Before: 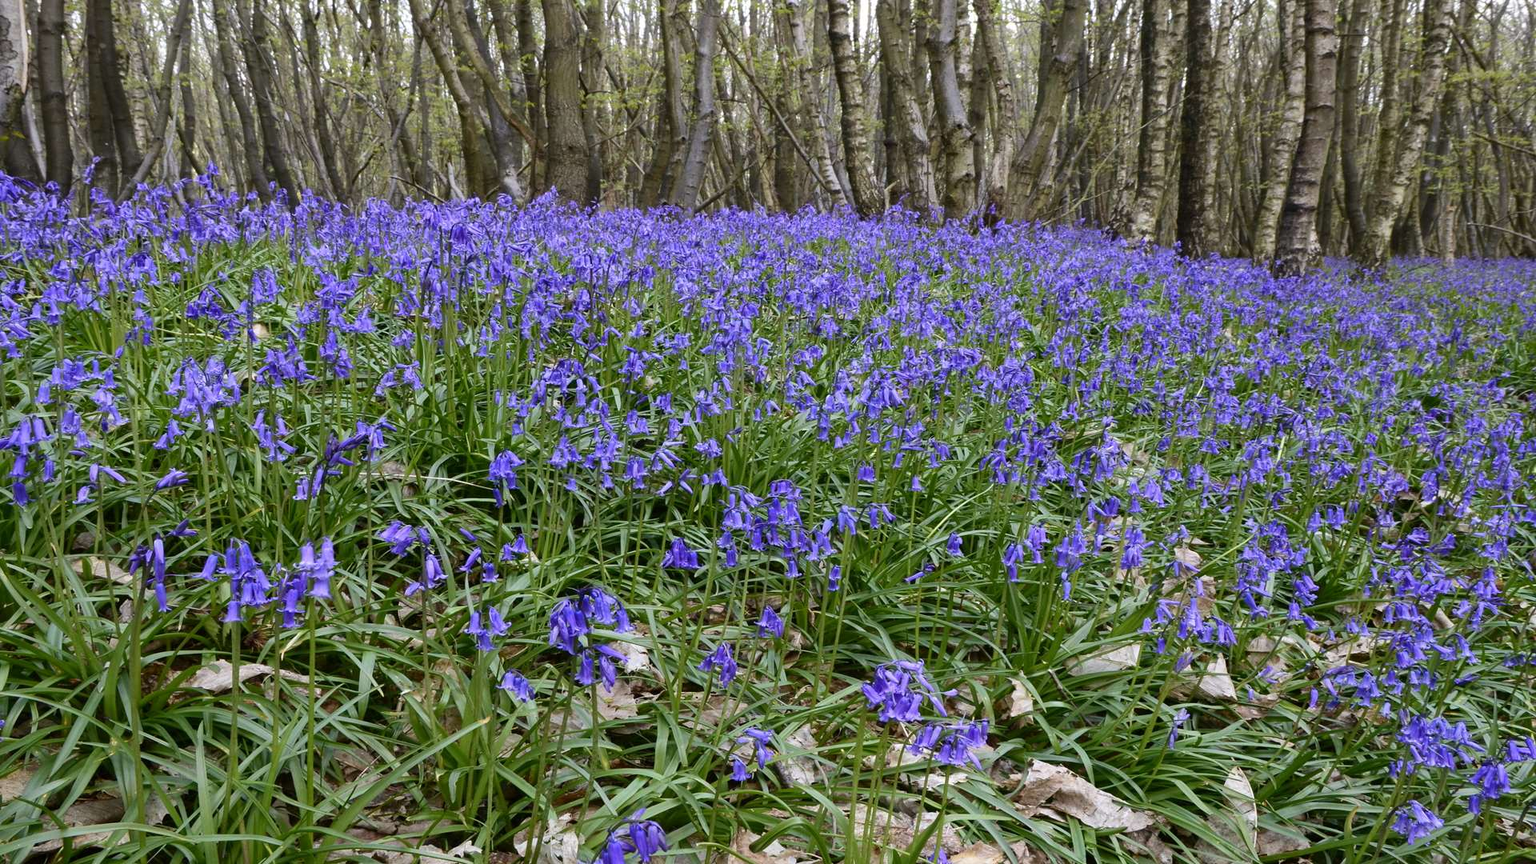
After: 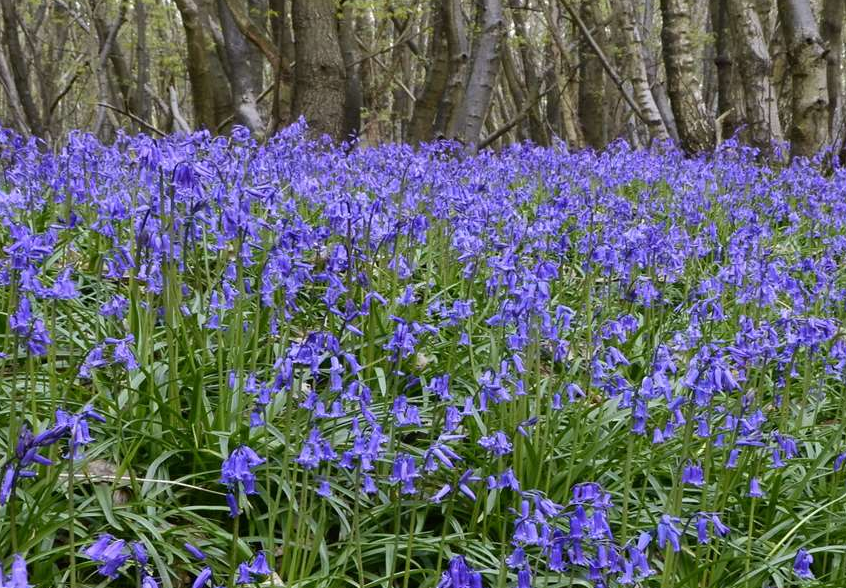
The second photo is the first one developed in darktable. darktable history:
color calibration: illuminant same as pipeline (D50), adaptation XYZ, x 0.346, y 0.358, temperature 5020.37 K
crop: left 20.355%, top 10.891%, right 35.57%, bottom 34.631%
